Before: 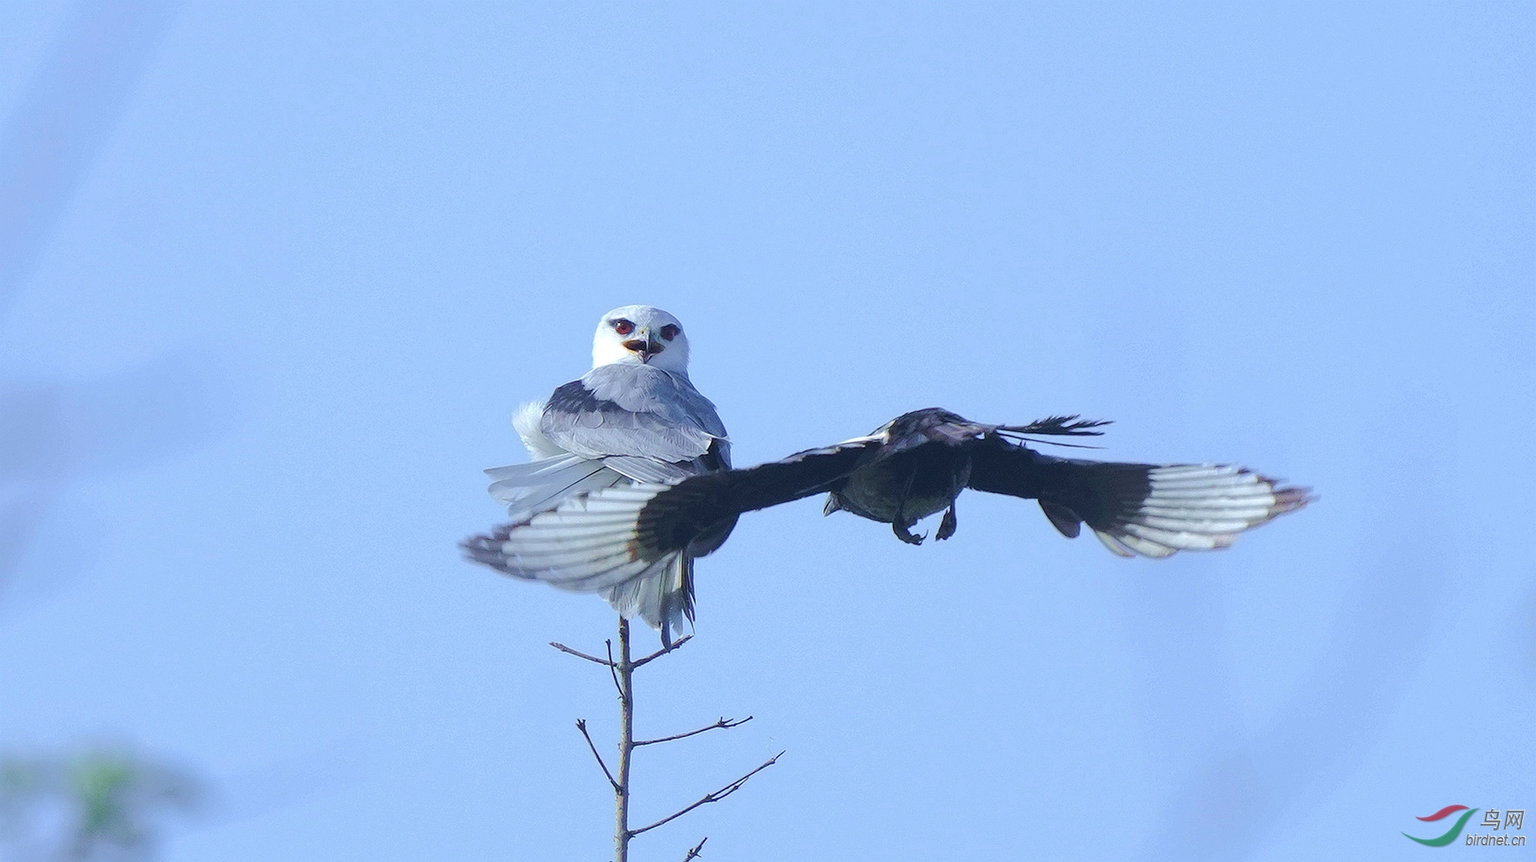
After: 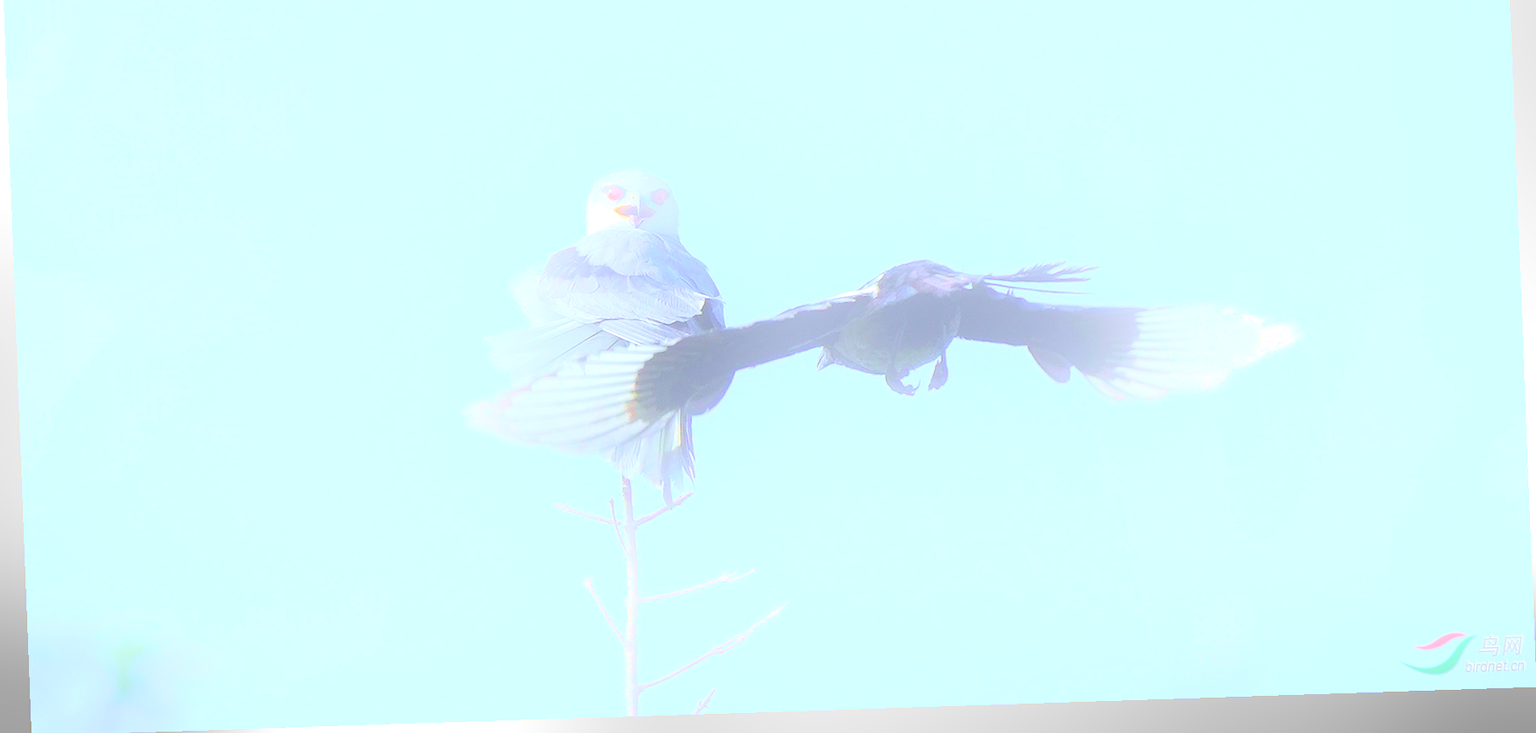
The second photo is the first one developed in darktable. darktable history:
bloom: on, module defaults
crop and rotate: top 18.507%
rotate and perspective: rotation -2.22°, lens shift (horizontal) -0.022, automatic cropping off
exposure: exposure 0.6 EV, compensate highlight preservation false
